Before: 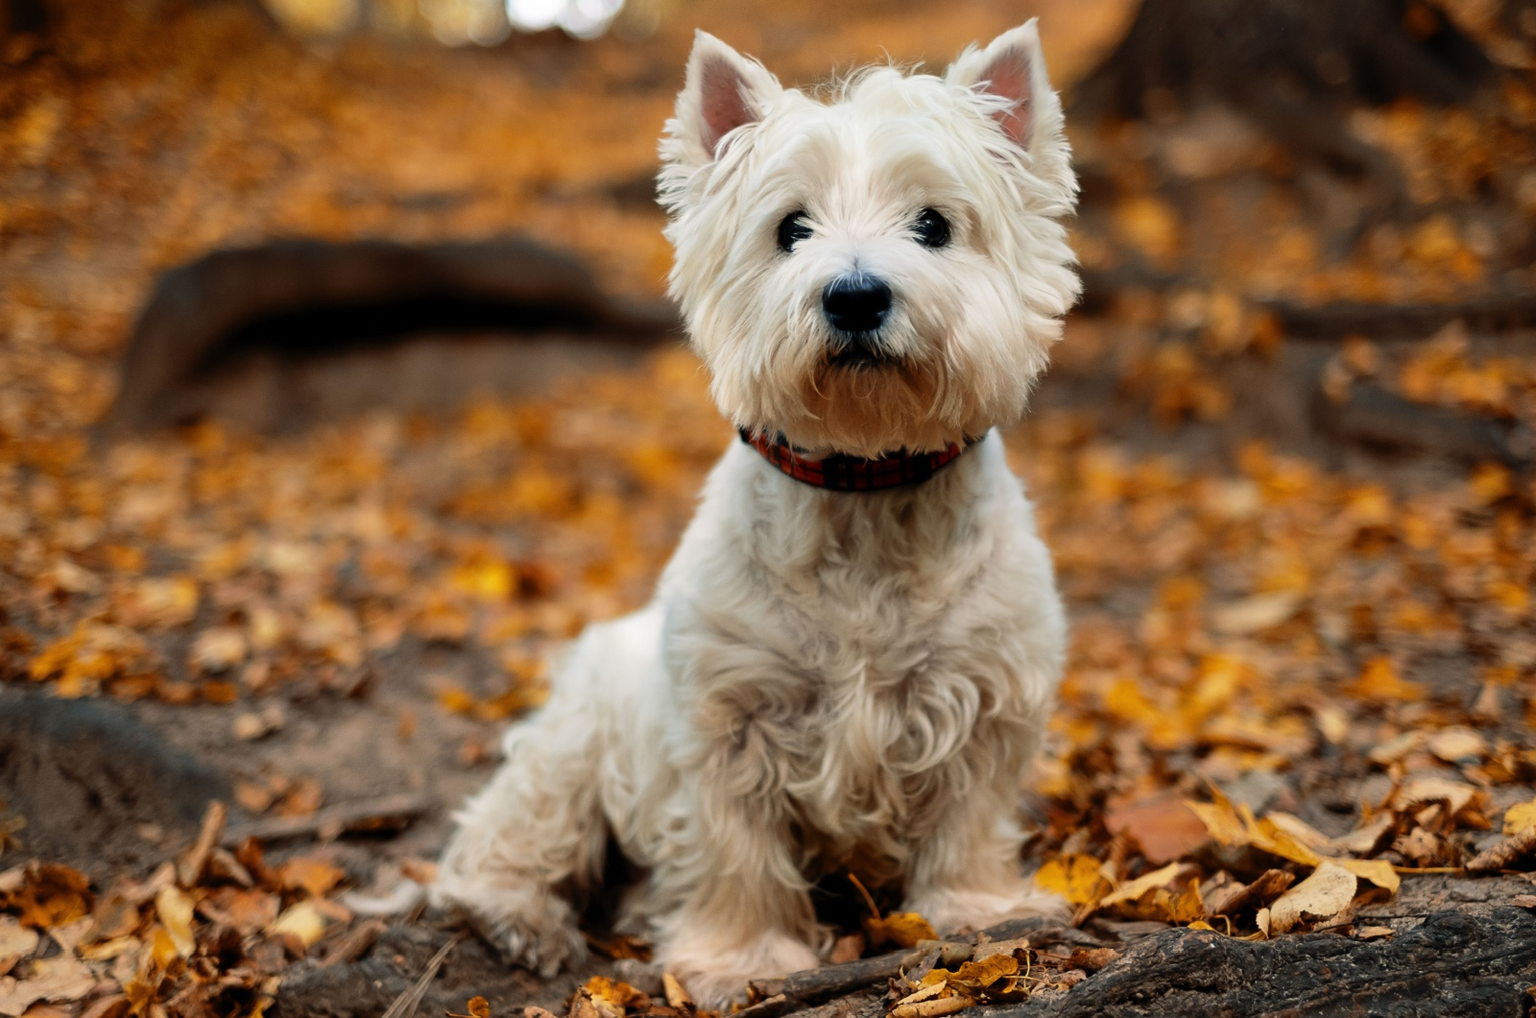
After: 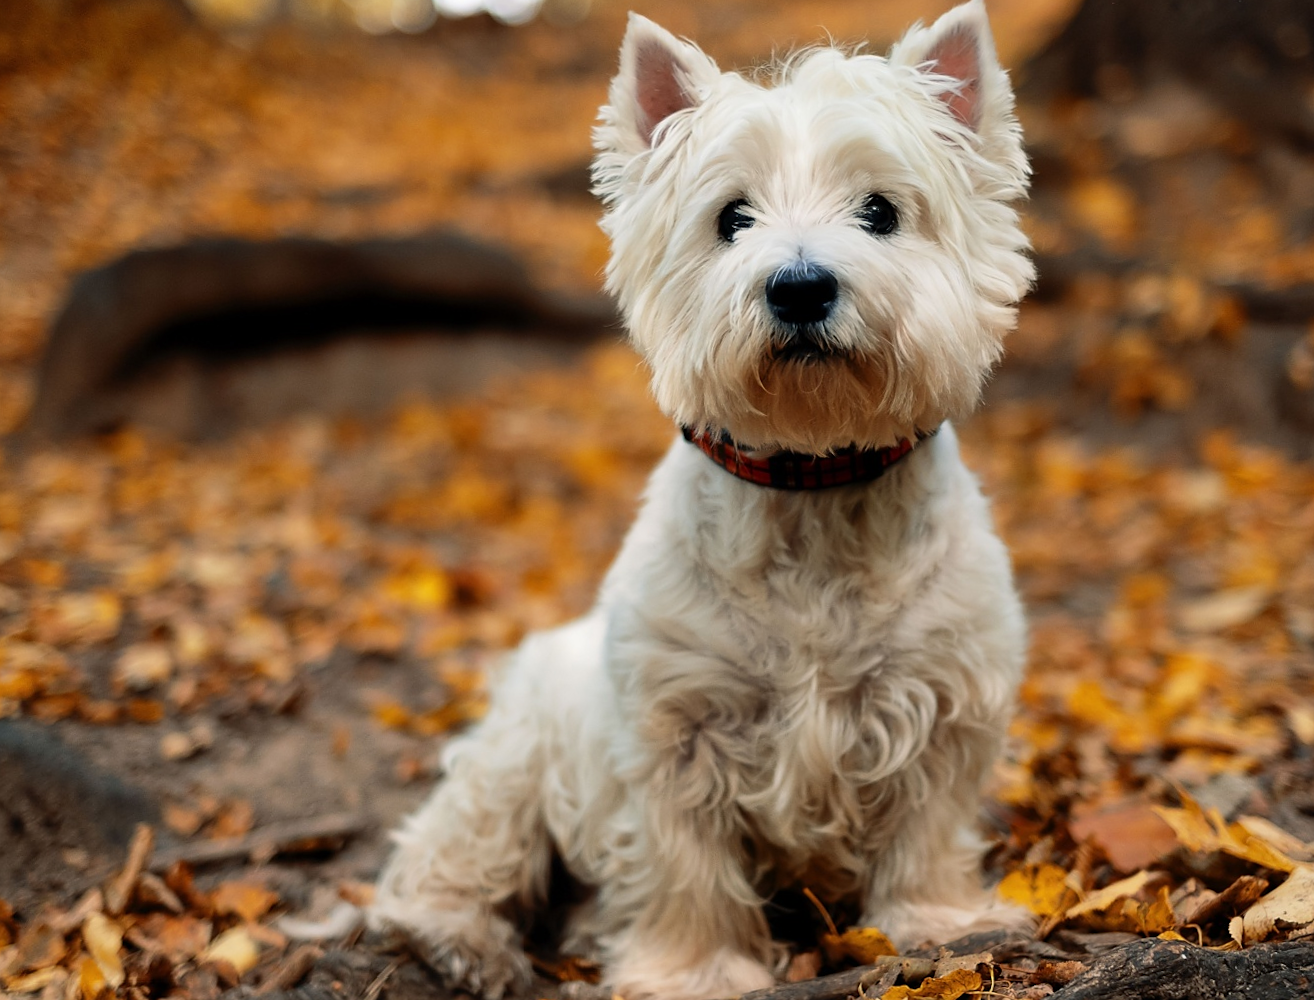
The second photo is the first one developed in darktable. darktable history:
crop and rotate: angle 1°, left 4.281%, top 0.642%, right 11.383%, bottom 2.486%
sharpen: radius 0.969, amount 0.604
